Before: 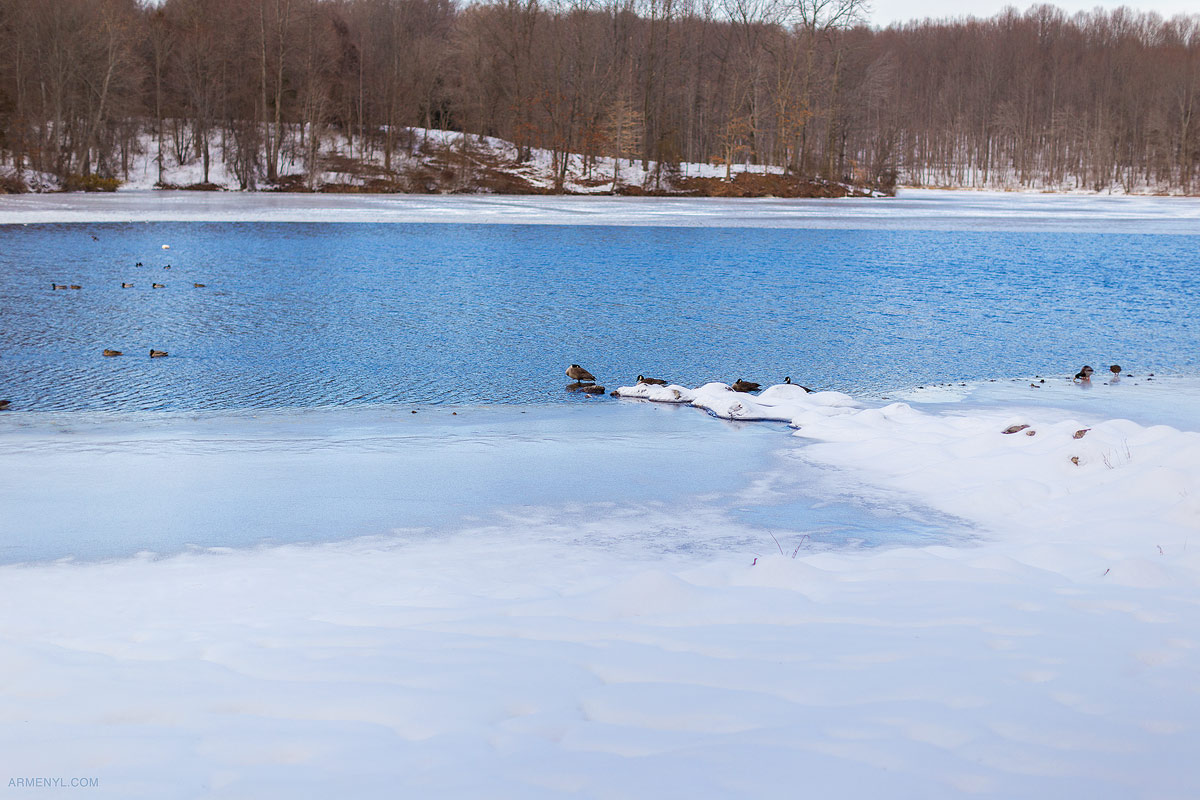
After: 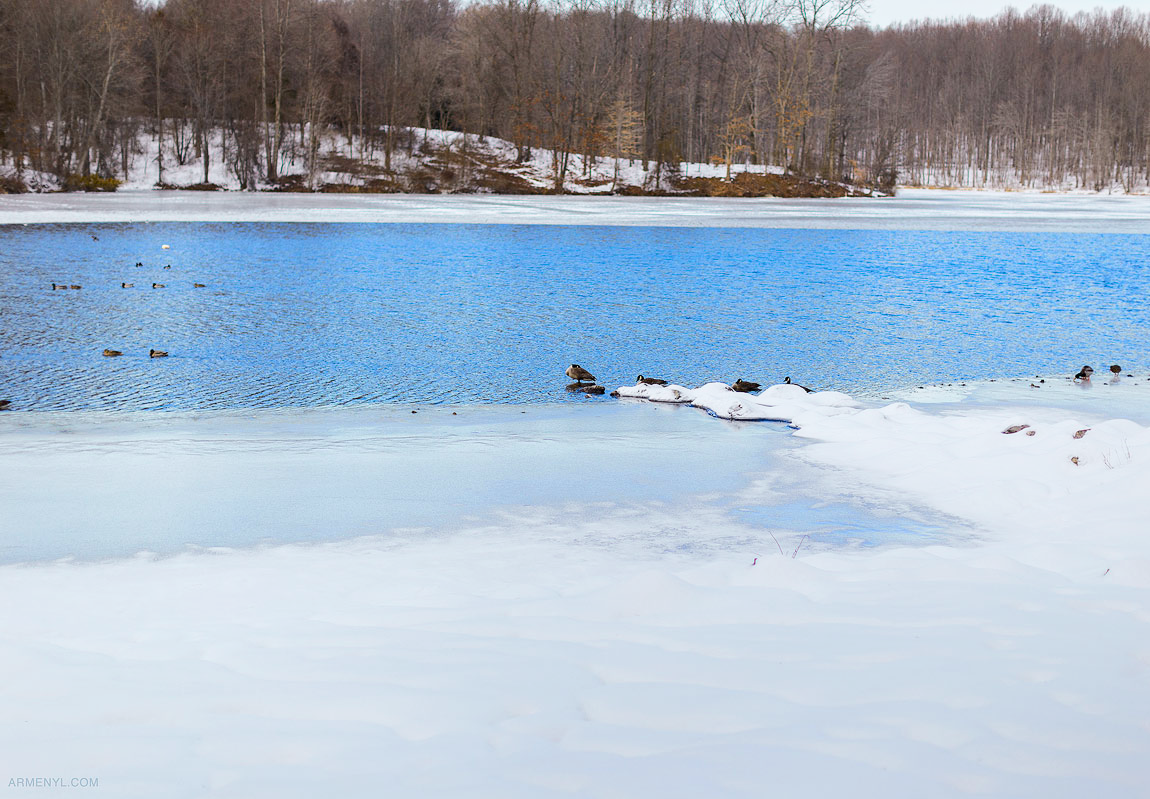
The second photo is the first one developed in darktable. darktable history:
tone curve: curves: ch0 [(0, 0) (0.035, 0.017) (0.131, 0.108) (0.279, 0.279) (0.476, 0.554) (0.617, 0.693) (0.704, 0.77) (0.801, 0.854) (0.895, 0.927) (1, 0.976)]; ch1 [(0, 0) (0.318, 0.278) (0.444, 0.427) (0.493, 0.488) (0.508, 0.502) (0.534, 0.526) (0.562, 0.555) (0.645, 0.648) (0.746, 0.764) (1, 1)]; ch2 [(0, 0) (0.316, 0.292) (0.381, 0.37) (0.423, 0.448) (0.476, 0.482) (0.502, 0.495) (0.522, 0.518) (0.533, 0.532) (0.593, 0.622) (0.634, 0.663) (0.7, 0.7) (0.861, 0.808) (1, 0.951)], color space Lab, independent channels, preserve colors none
crop: right 4.126%, bottom 0.031%
